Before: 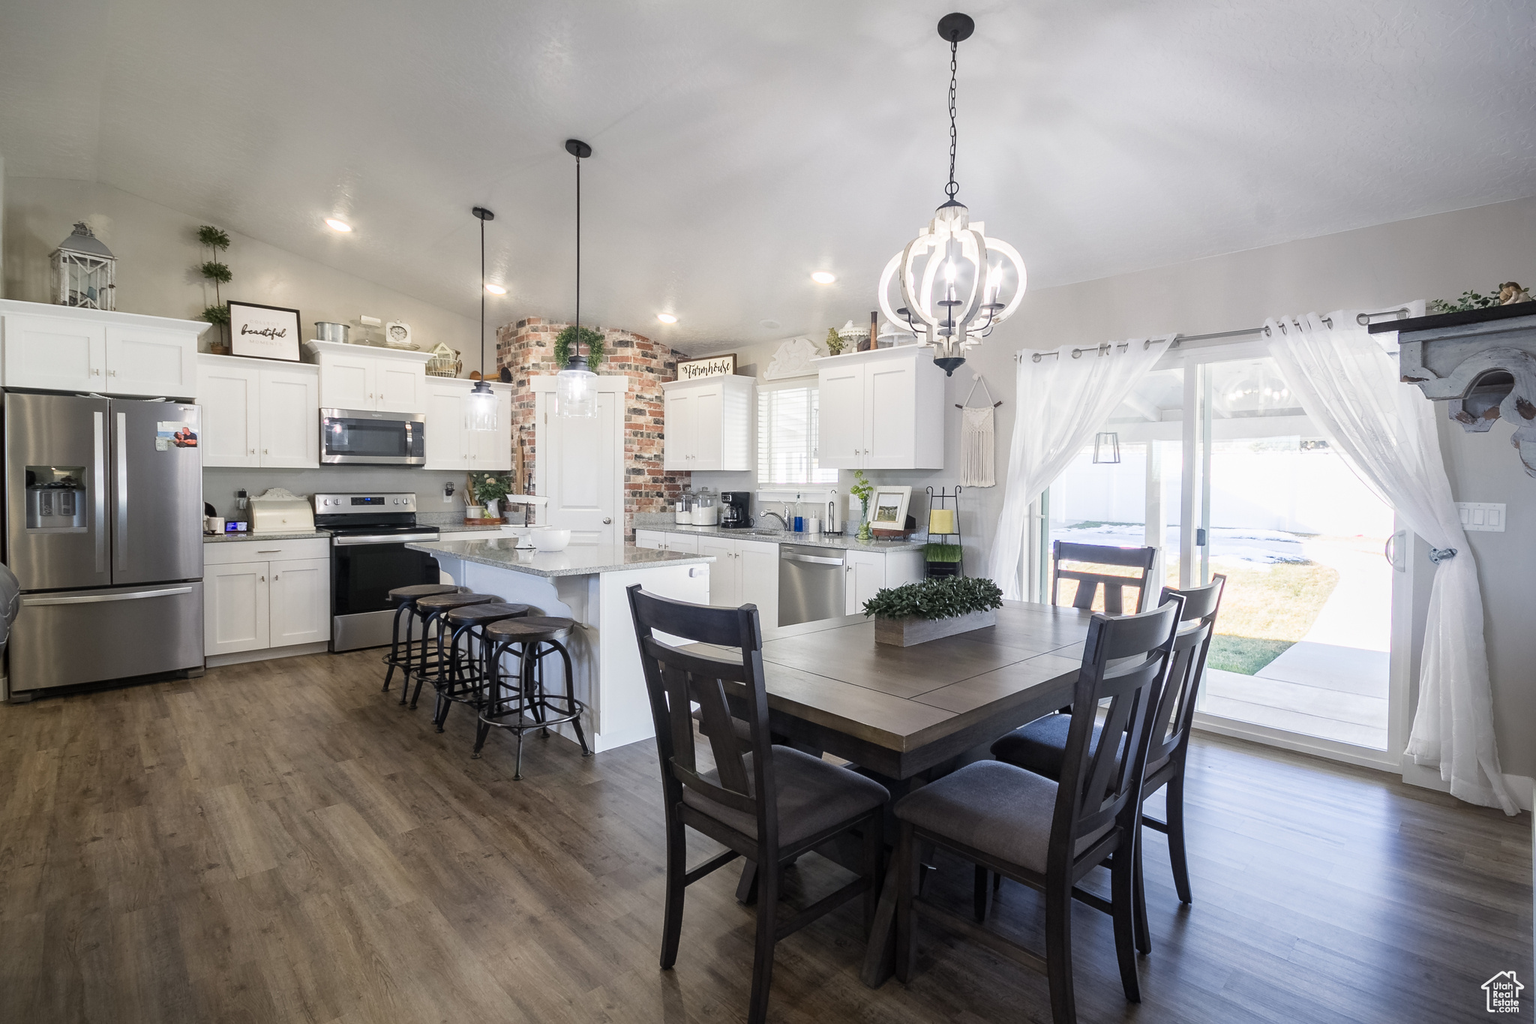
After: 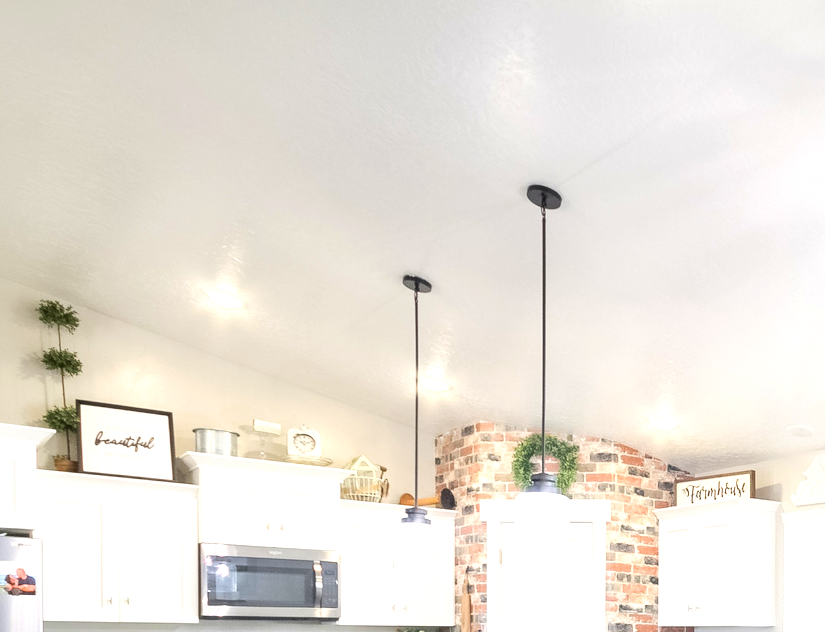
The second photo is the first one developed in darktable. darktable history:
shadows and highlights: radius 122.32, shadows 21.97, white point adjustment -9.61, highlights -15.58, soften with gaussian
exposure: black level correction 0.001, exposure 1.856 EV, compensate exposure bias true, compensate highlight preservation false
crop and rotate: left 11.115%, top 0.108%, right 48.56%, bottom 53.546%
tone curve: curves: ch0 [(0, 0.019) (0.204, 0.162) (0.491, 0.519) (0.748, 0.765) (1, 0.919)]; ch1 [(0, 0) (0.179, 0.173) (0.322, 0.32) (0.442, 0.447) (0.496, 0.504) (0.566, 0.585) (0.761, 0.803) (1, 1)]; ch2 [(0, 0) (0.434, 0.447) (0.483, 0.487) (0.555, 0.563) (0.697, 0.68) (1, 1)], color space Lab, linked channels, preserve colors none
